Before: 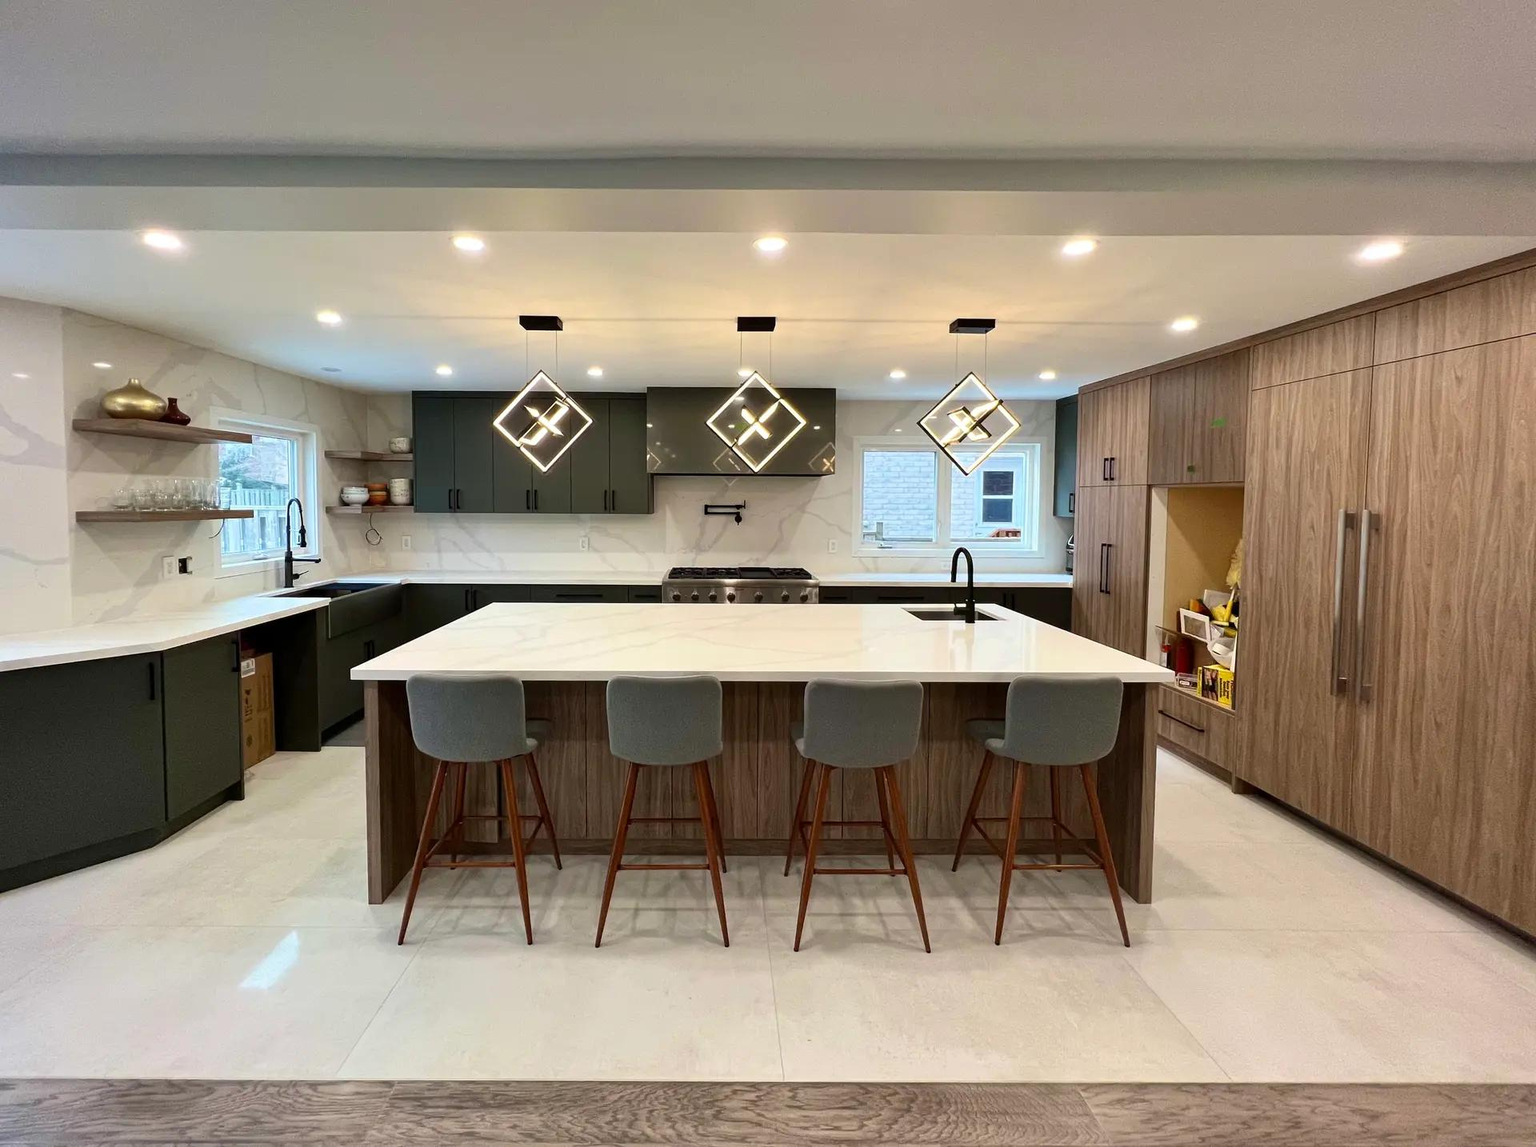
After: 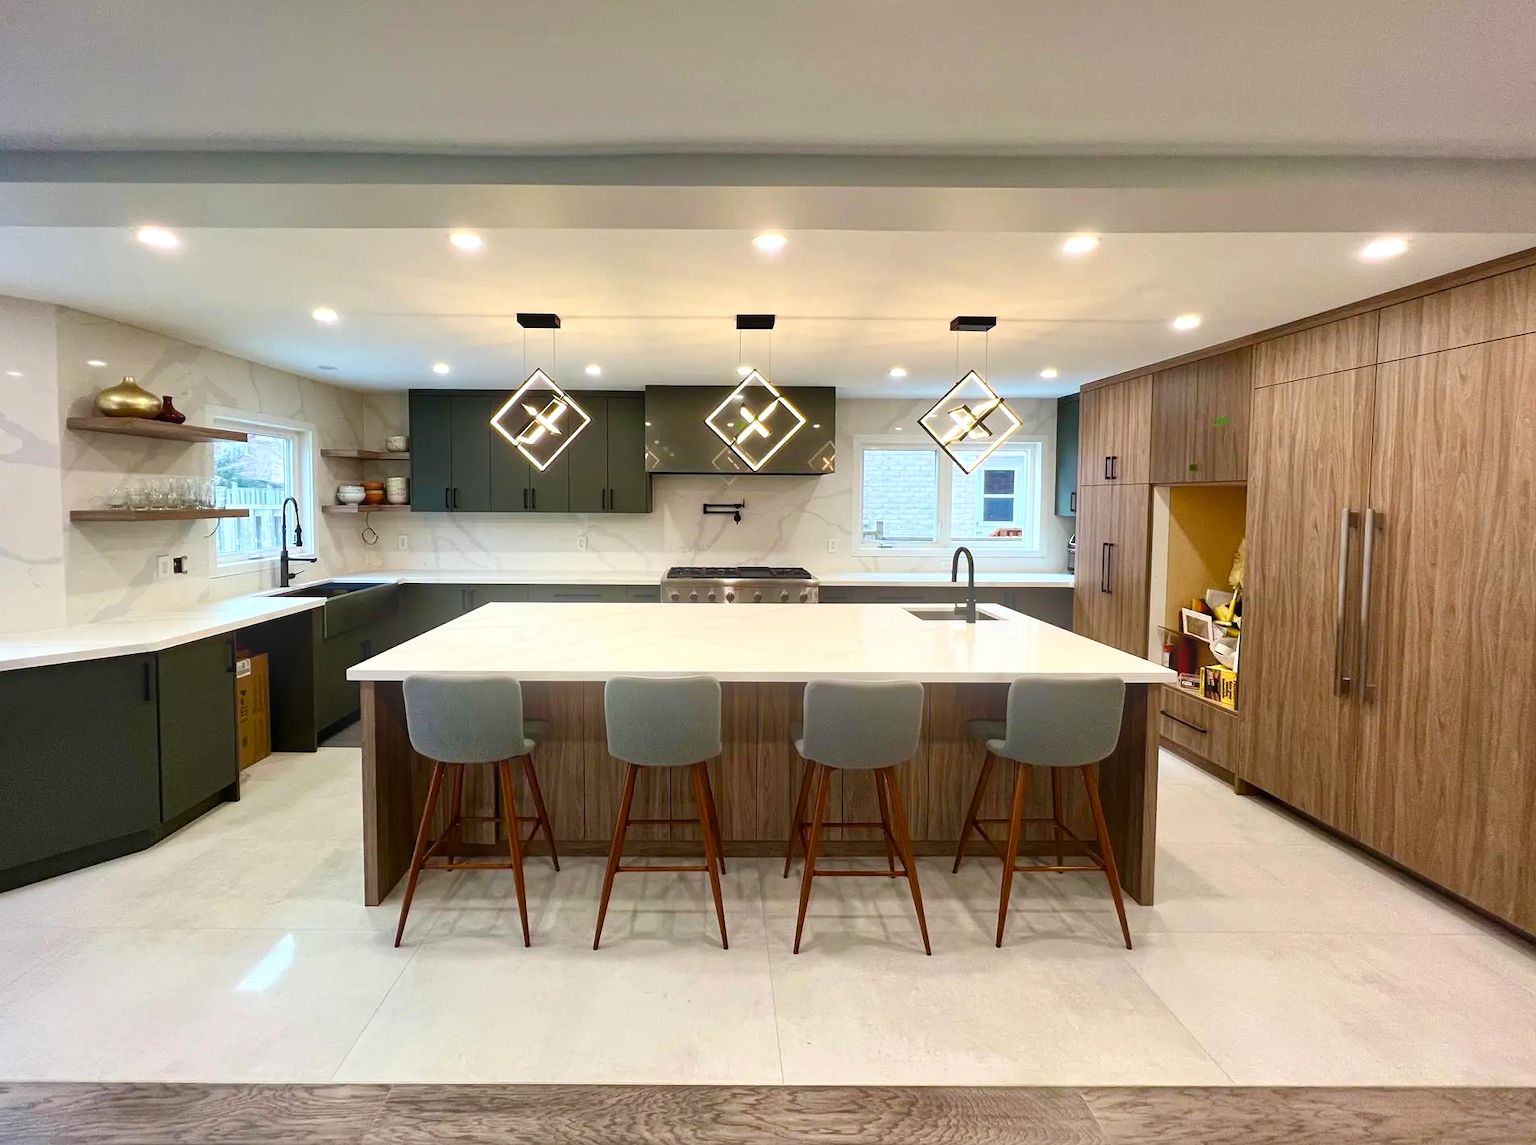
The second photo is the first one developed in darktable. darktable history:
bloom: size 13.65%, threshold 98.39%, strength 4.82%
color balance rgb: linear chroma grading › shadows 32%, linear chroma grading › global chroma -2%, linear chroma grading › mid-tones 4%, perceptual saturation grading › global saturation -2%, perceptual saturation grading › highlights -8%, perceptual saturation grading › mid-tones 8%, perceptual saturation grading › shadows 4%, perceptual brilliance grading › highlights 8%, perceptual brilliance grading › mid-tones 4%, perceptual brilliance grading › shadows 2%, global vibrance 16%, saturation formula JzAzBz (2021)
crop: left 0.434%, top 0.485%, right 0.244%, bottom 0.386%
